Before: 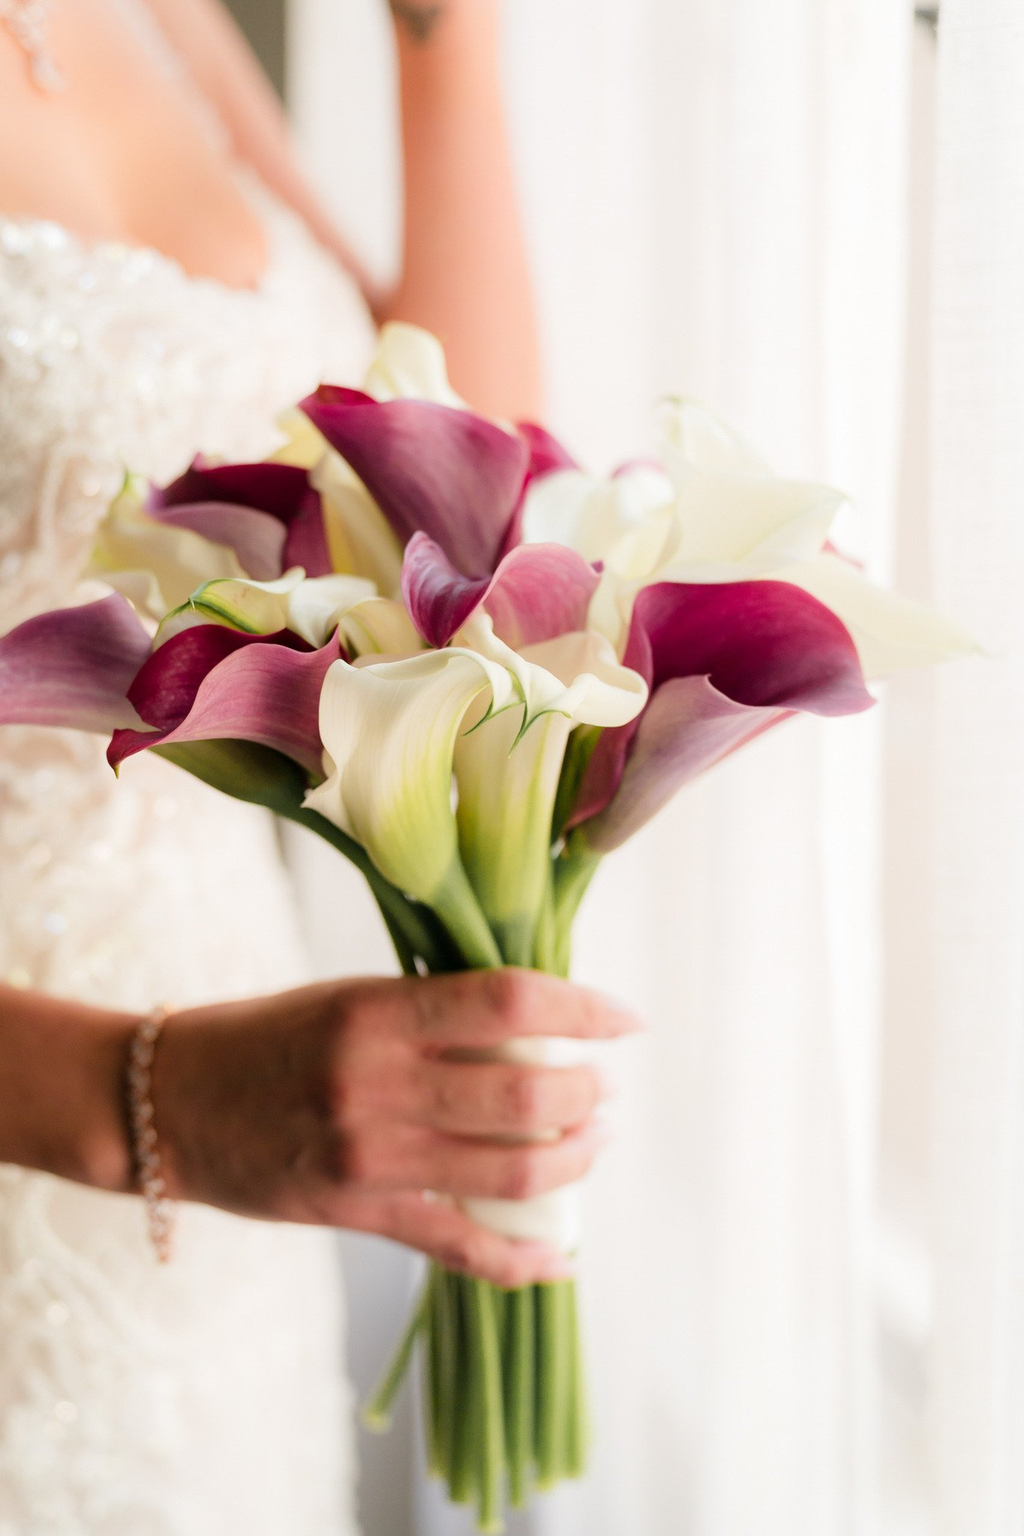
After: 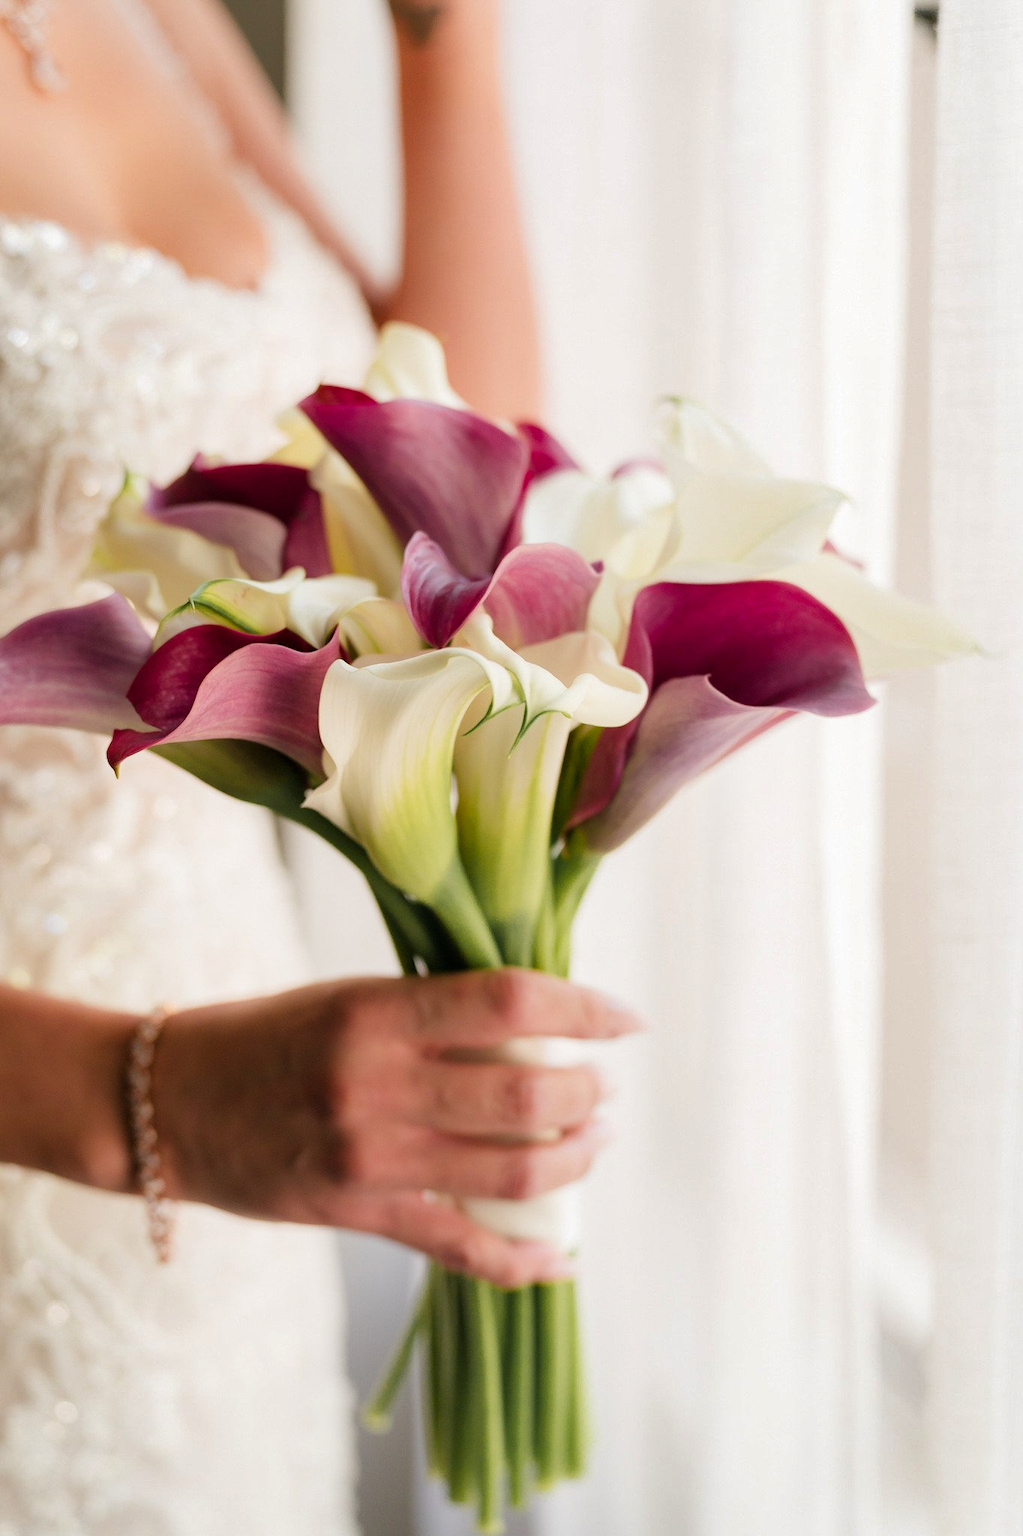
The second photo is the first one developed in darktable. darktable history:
white balance: emerald 1
shadows and highlights: low approximation 0.01, soften with gaussian
